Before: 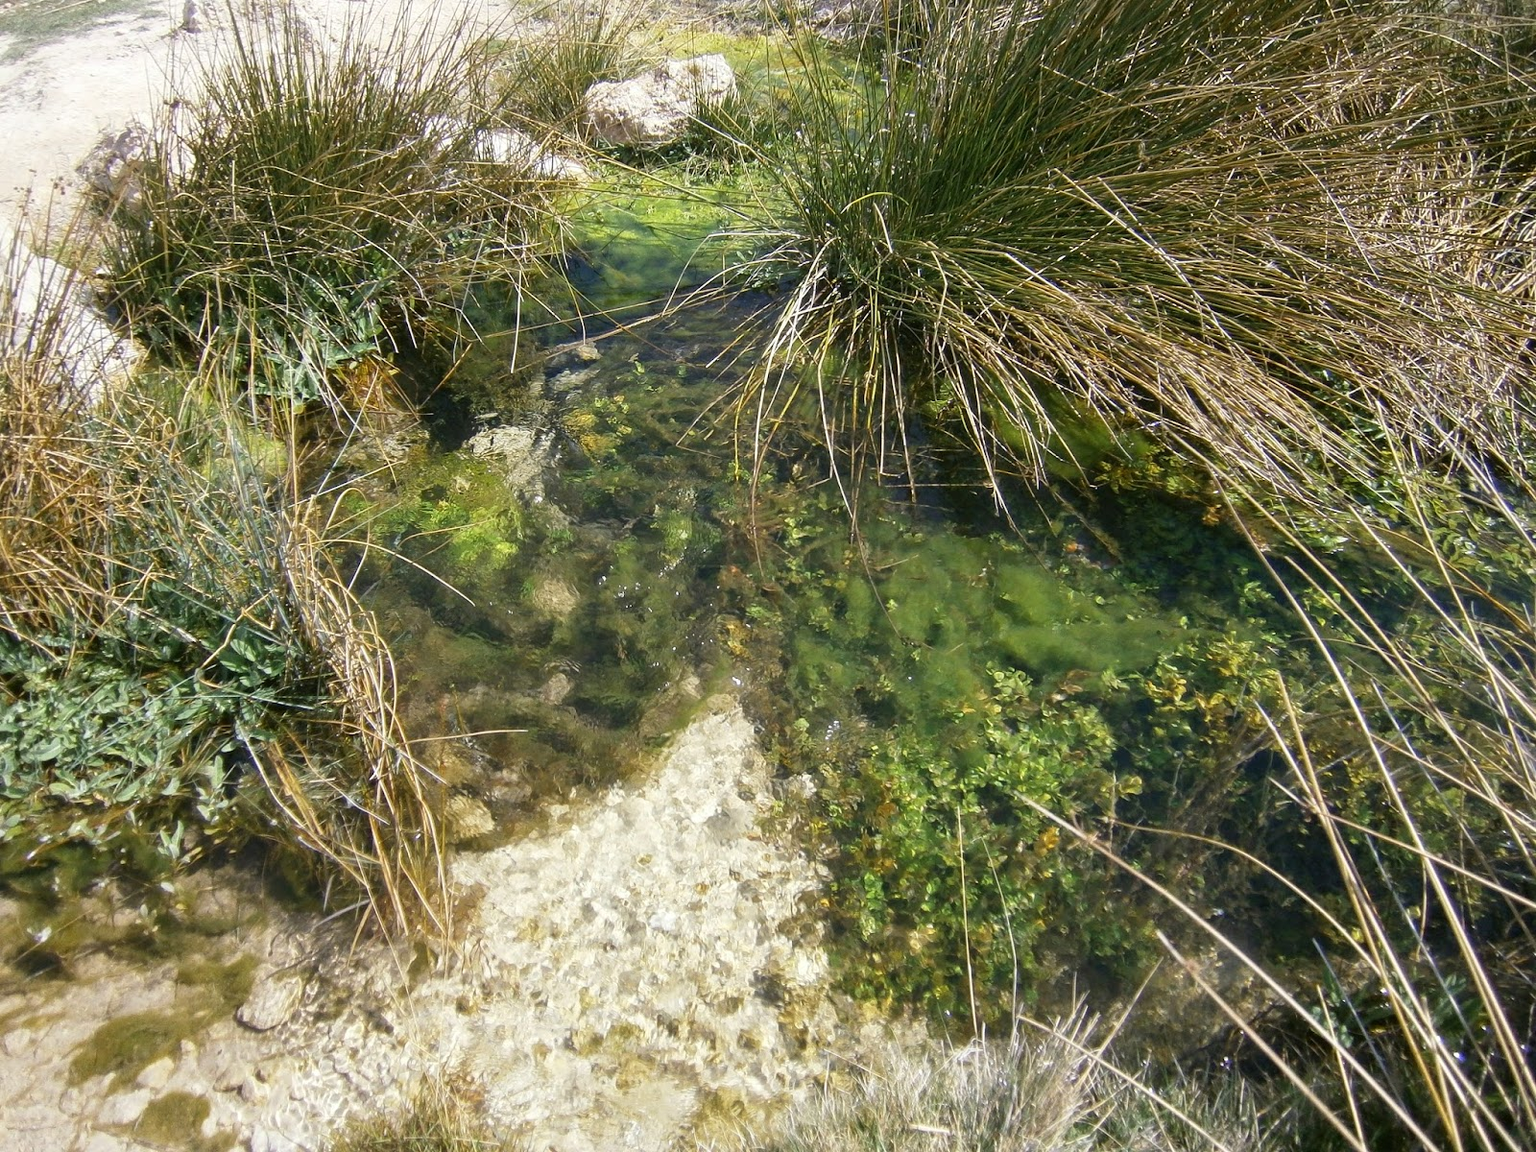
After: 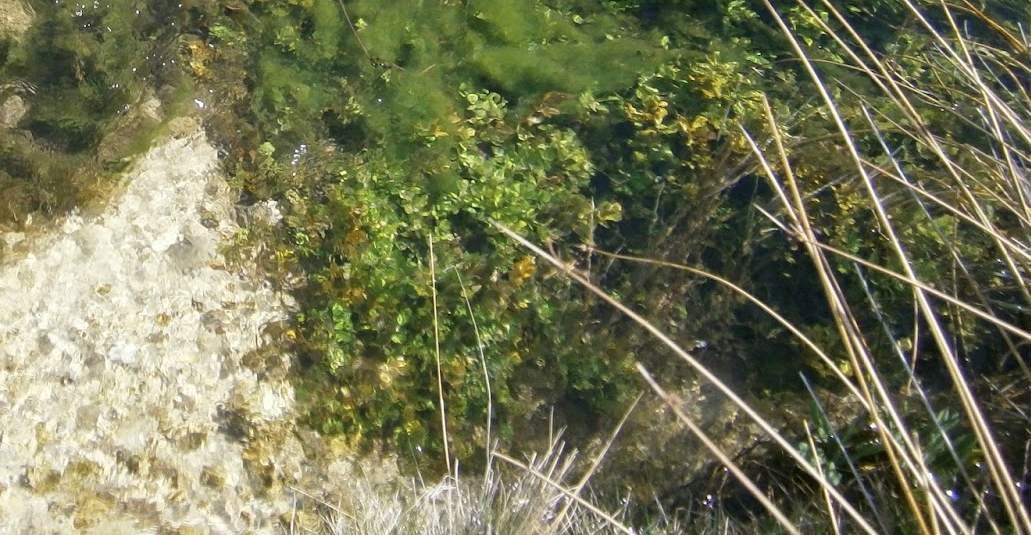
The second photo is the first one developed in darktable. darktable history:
crop and rotate: left 35.53%, top 50.583%, bottom 4.807%
